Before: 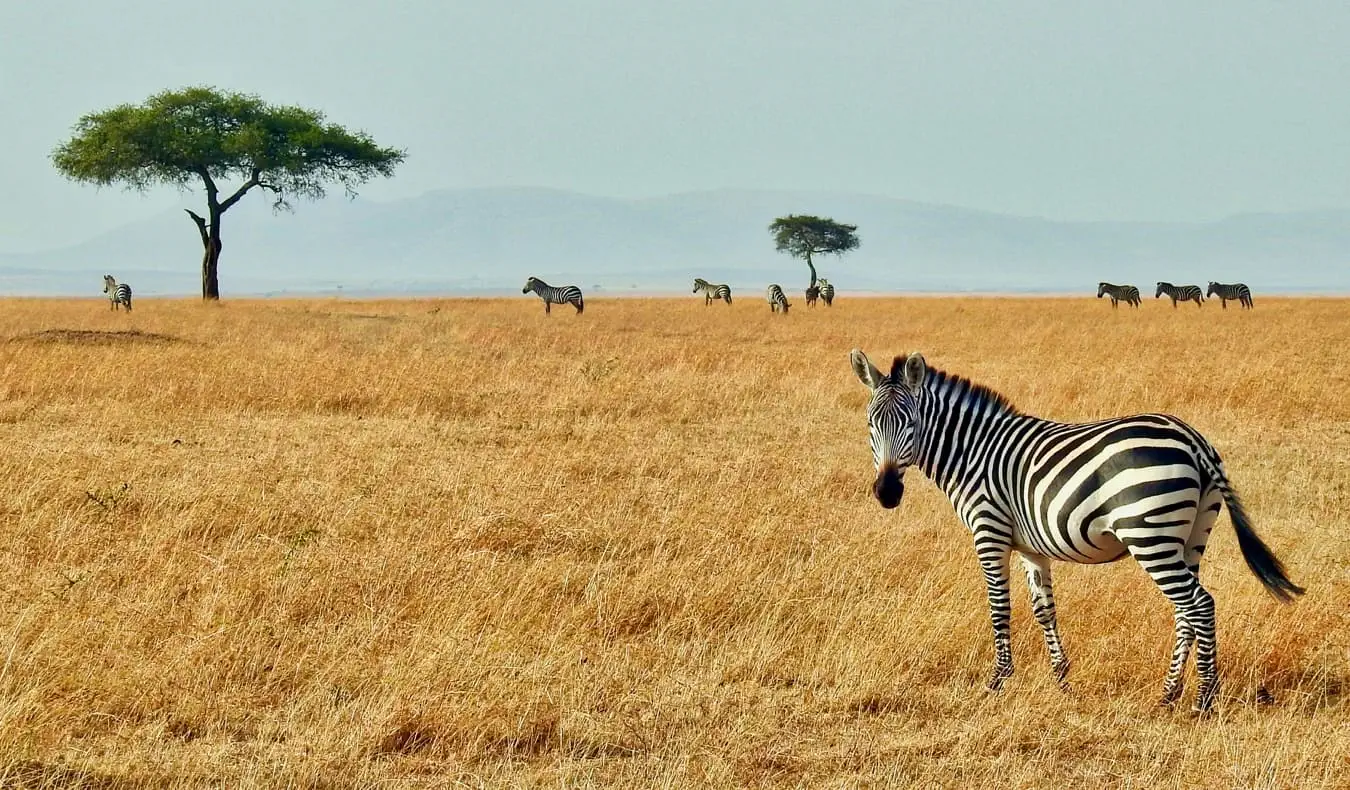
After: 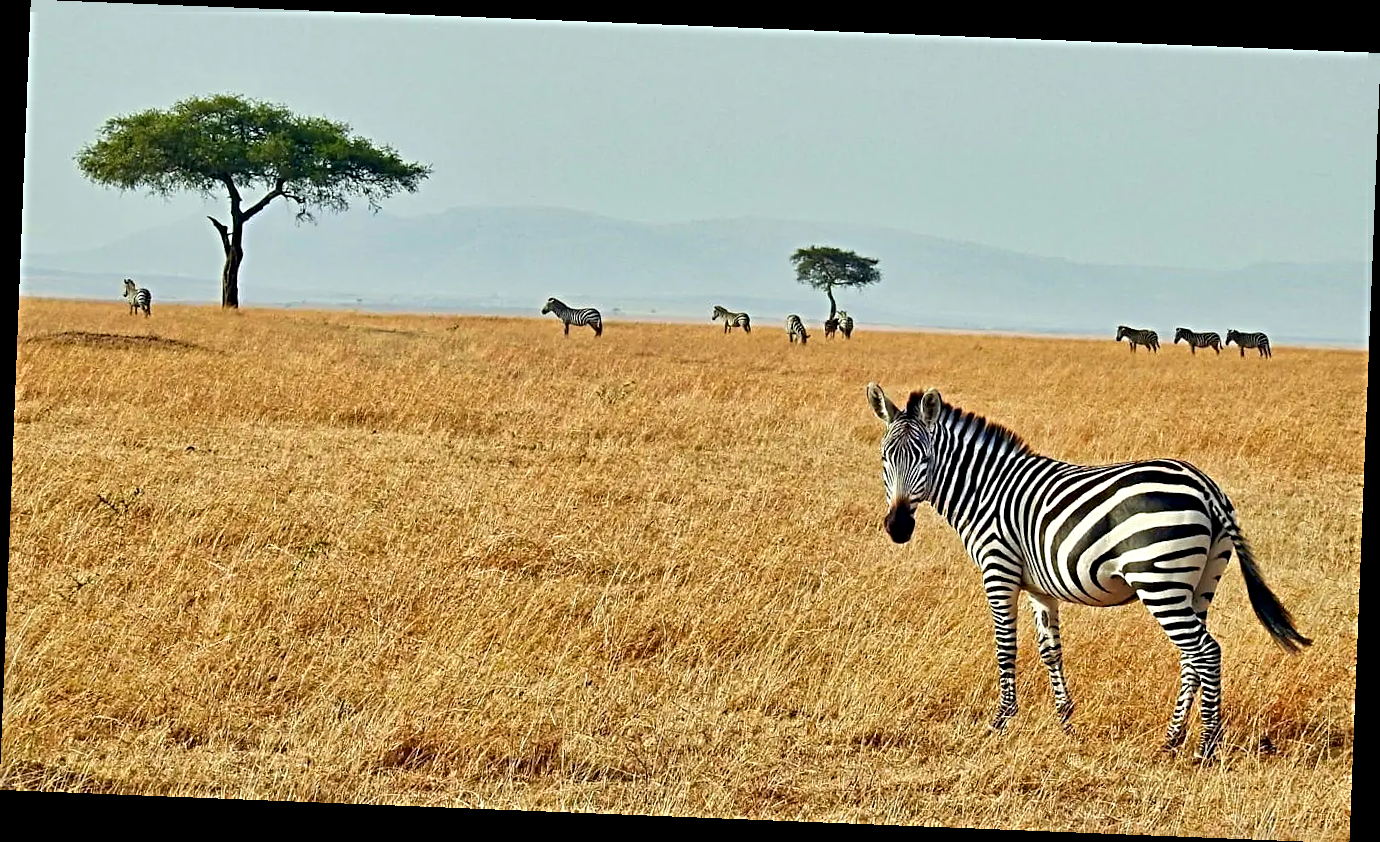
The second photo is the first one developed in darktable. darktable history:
sharpen: radius 4.883
rotate and perspective: rotation 2.27°, automatic cropping off
